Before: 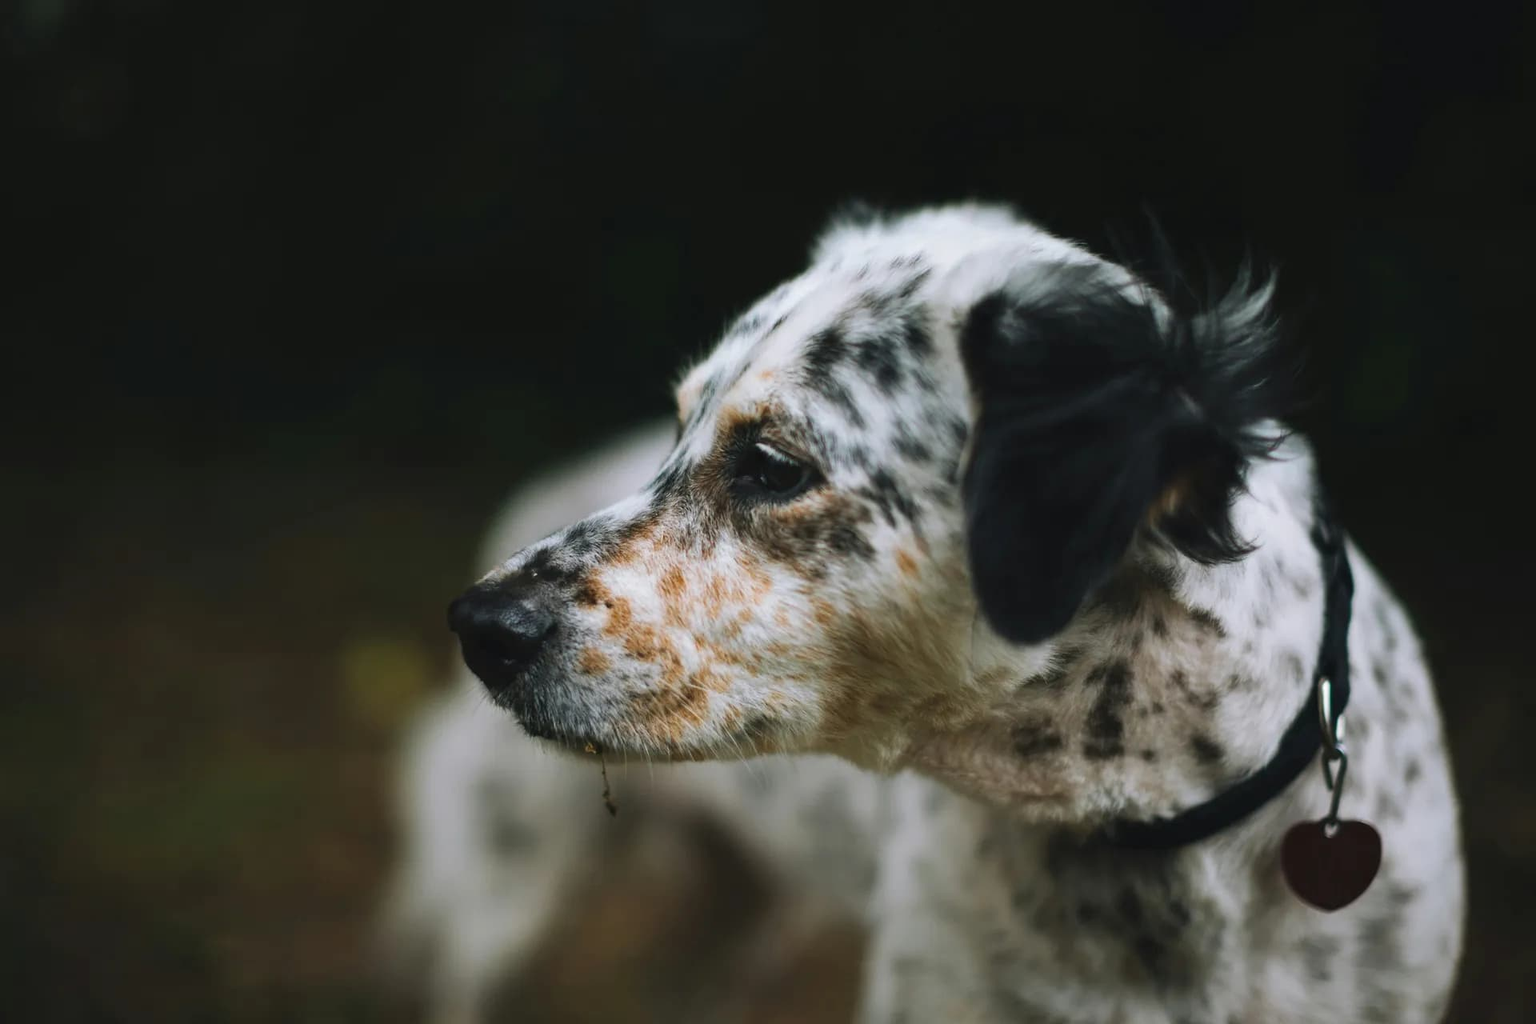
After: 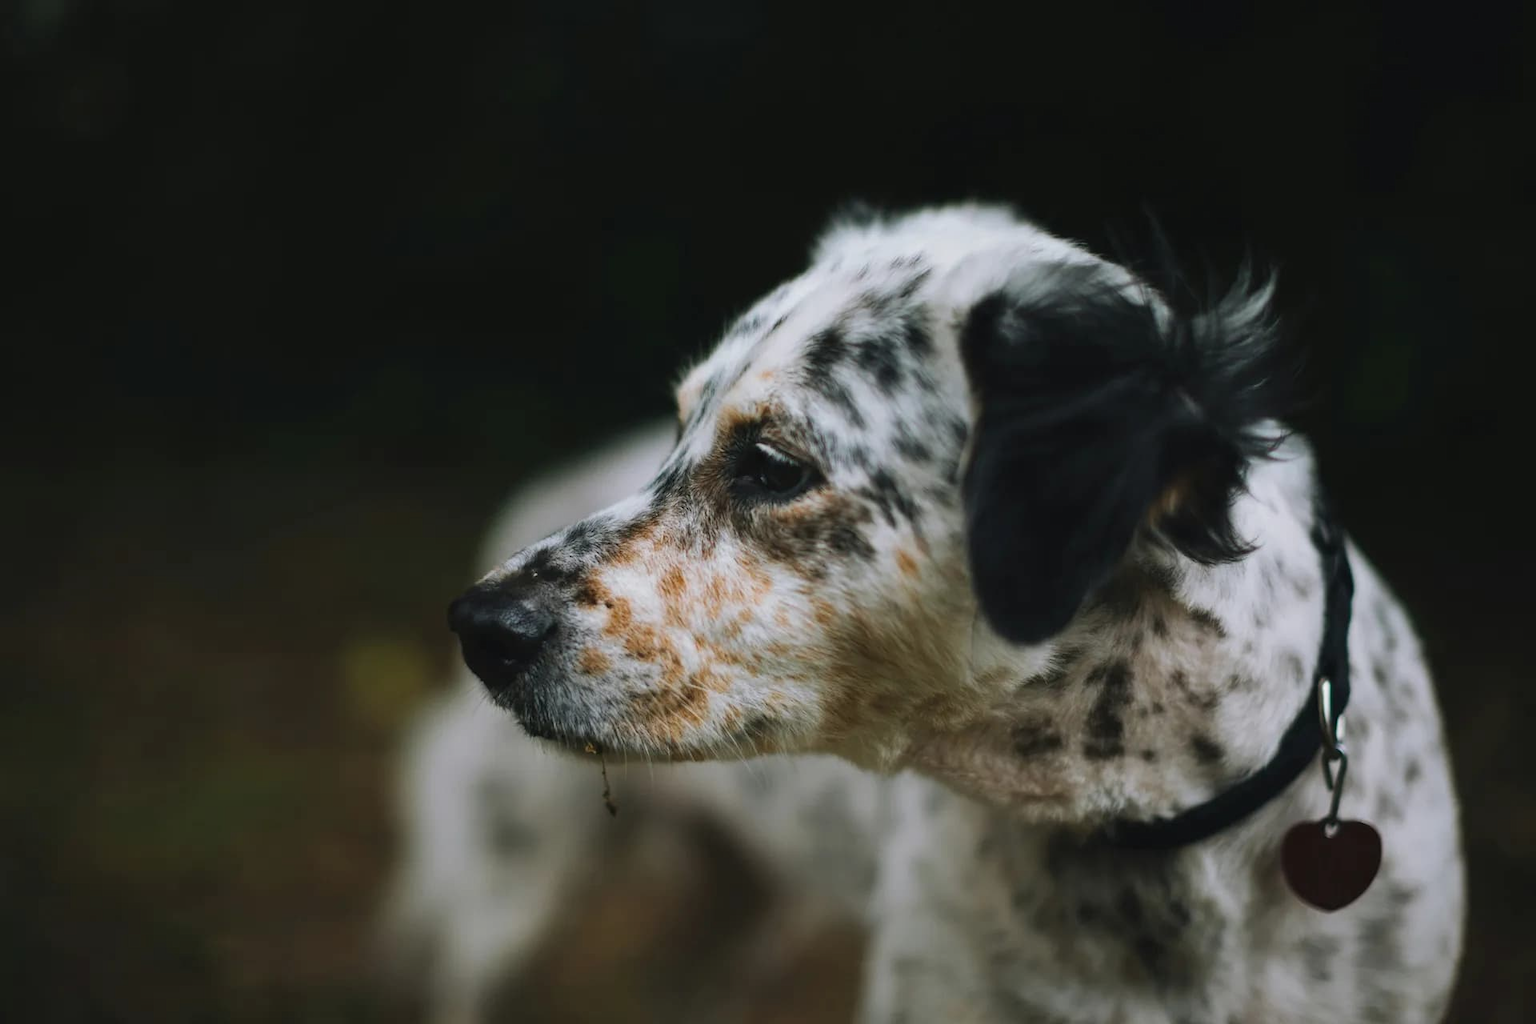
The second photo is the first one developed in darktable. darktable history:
exposure: exposure -0.179 EV, compensate exposure bias true, compensate highlight preservation false
